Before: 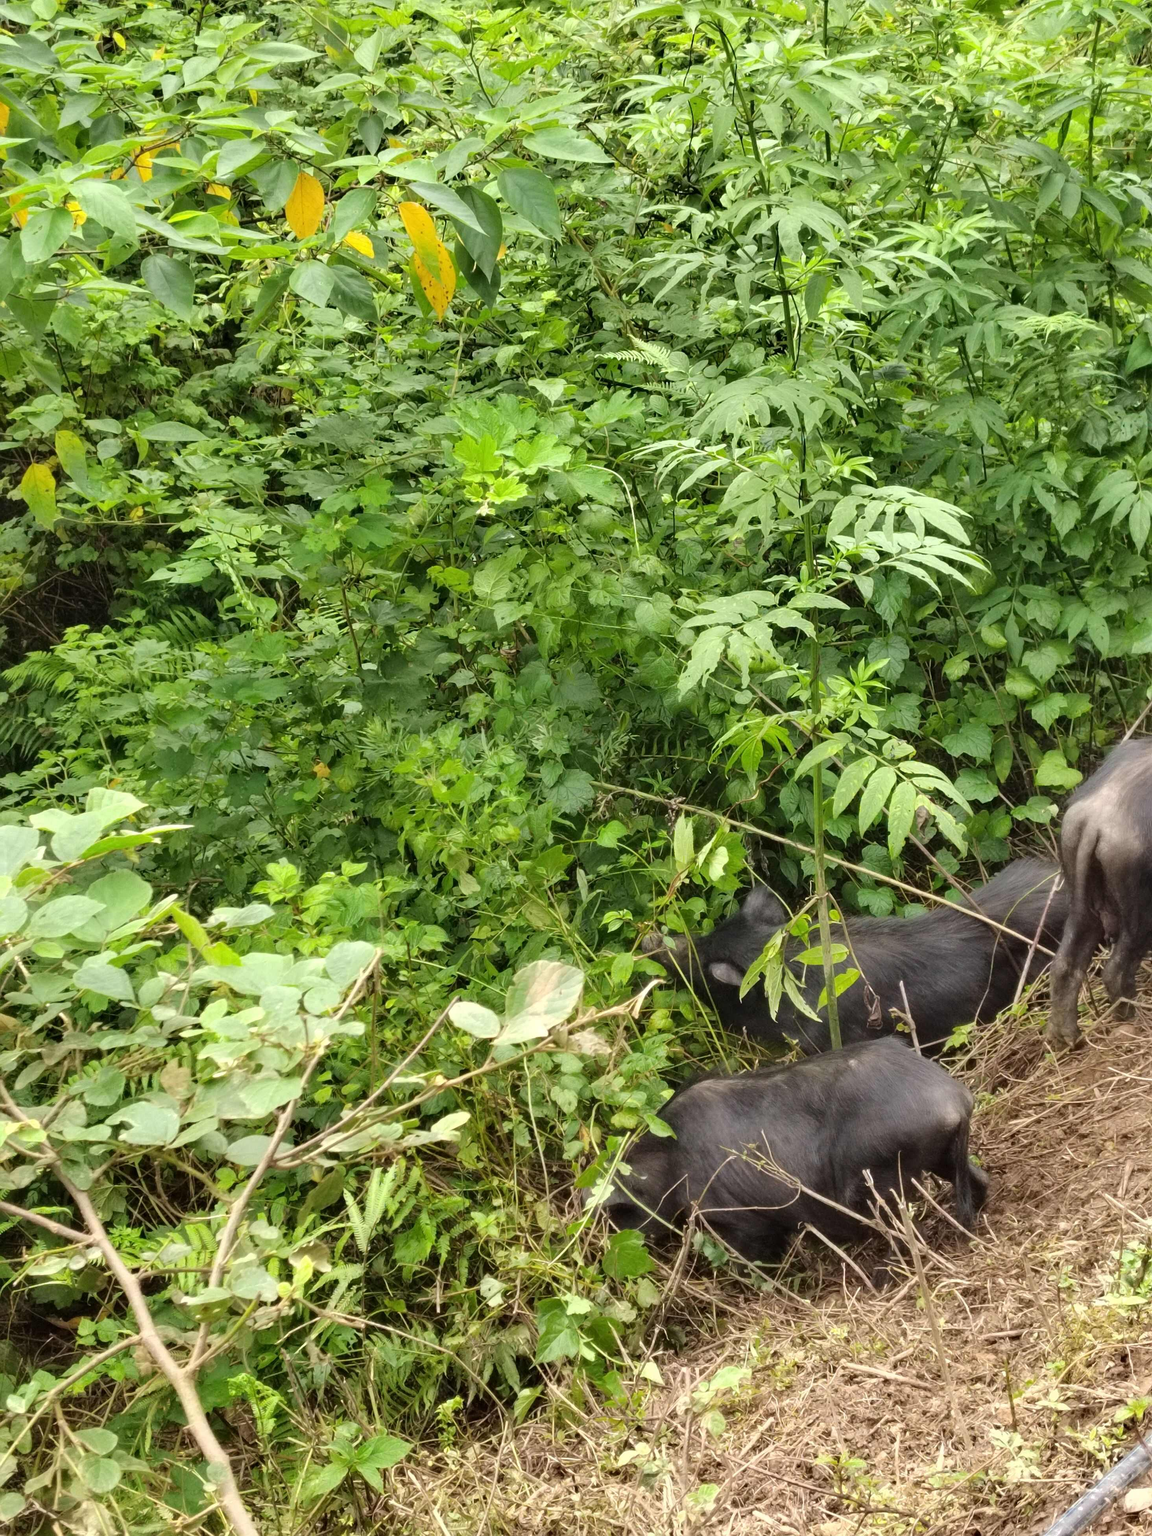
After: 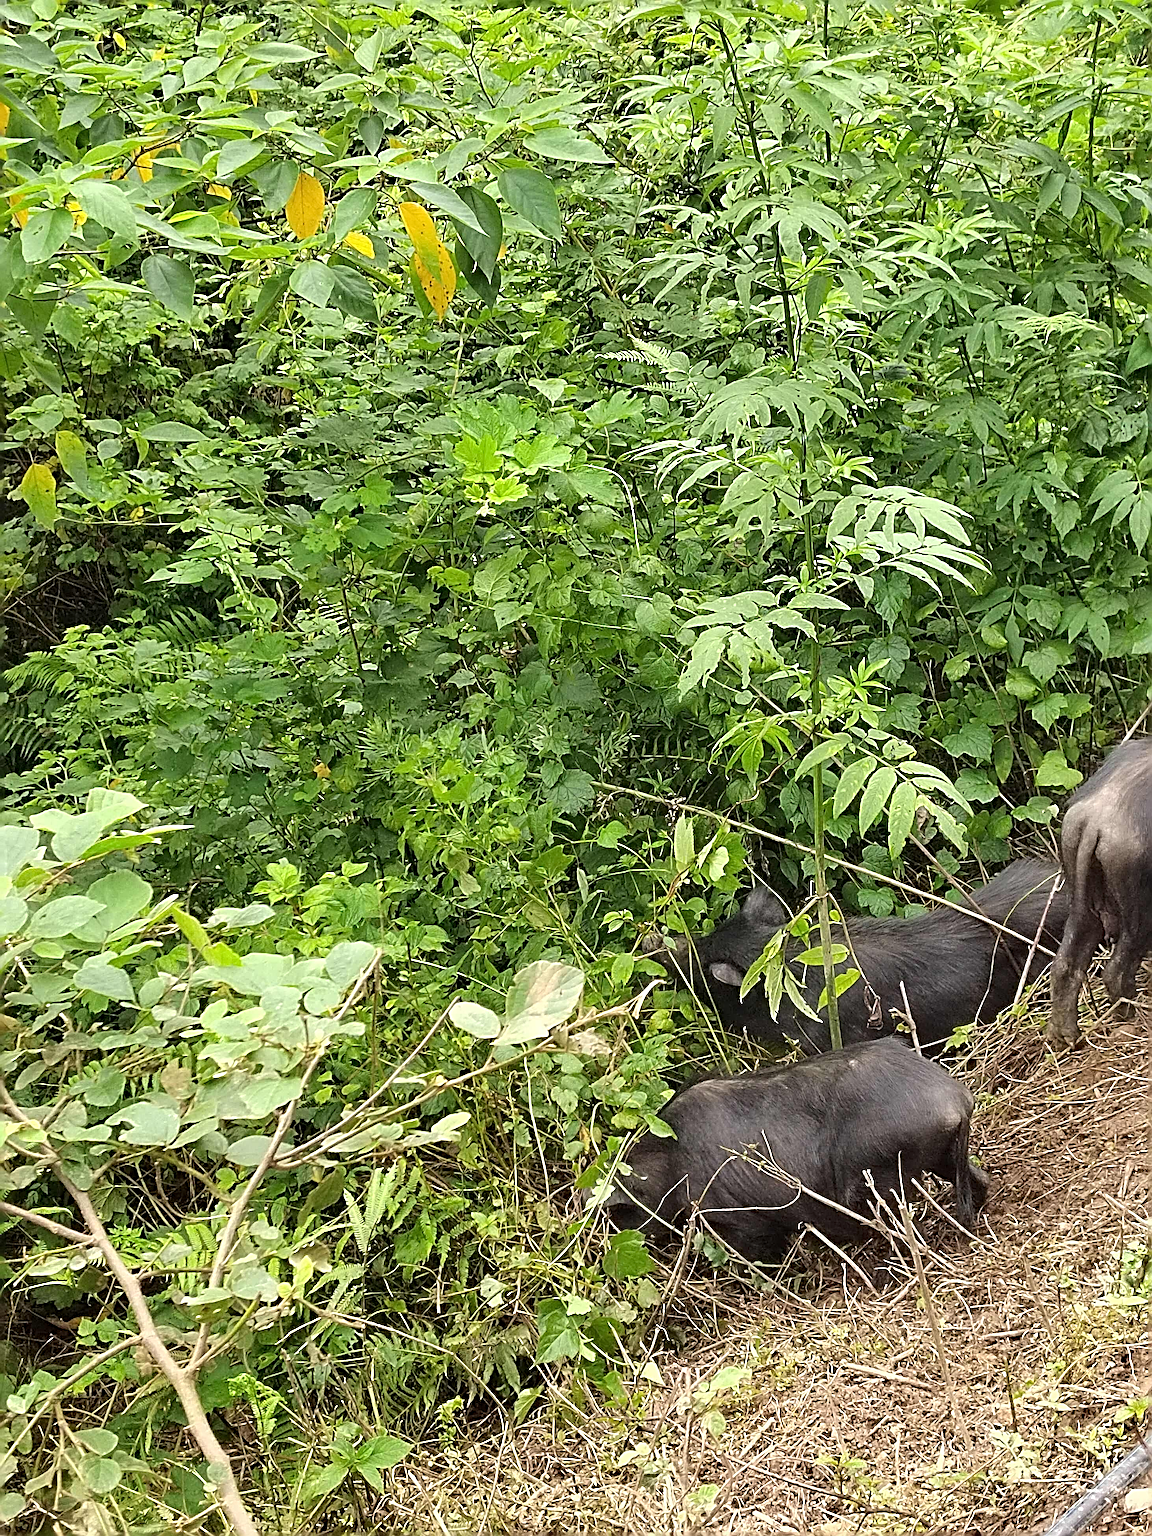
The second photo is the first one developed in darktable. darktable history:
sharpen: radius 4.02, amount 1.988
